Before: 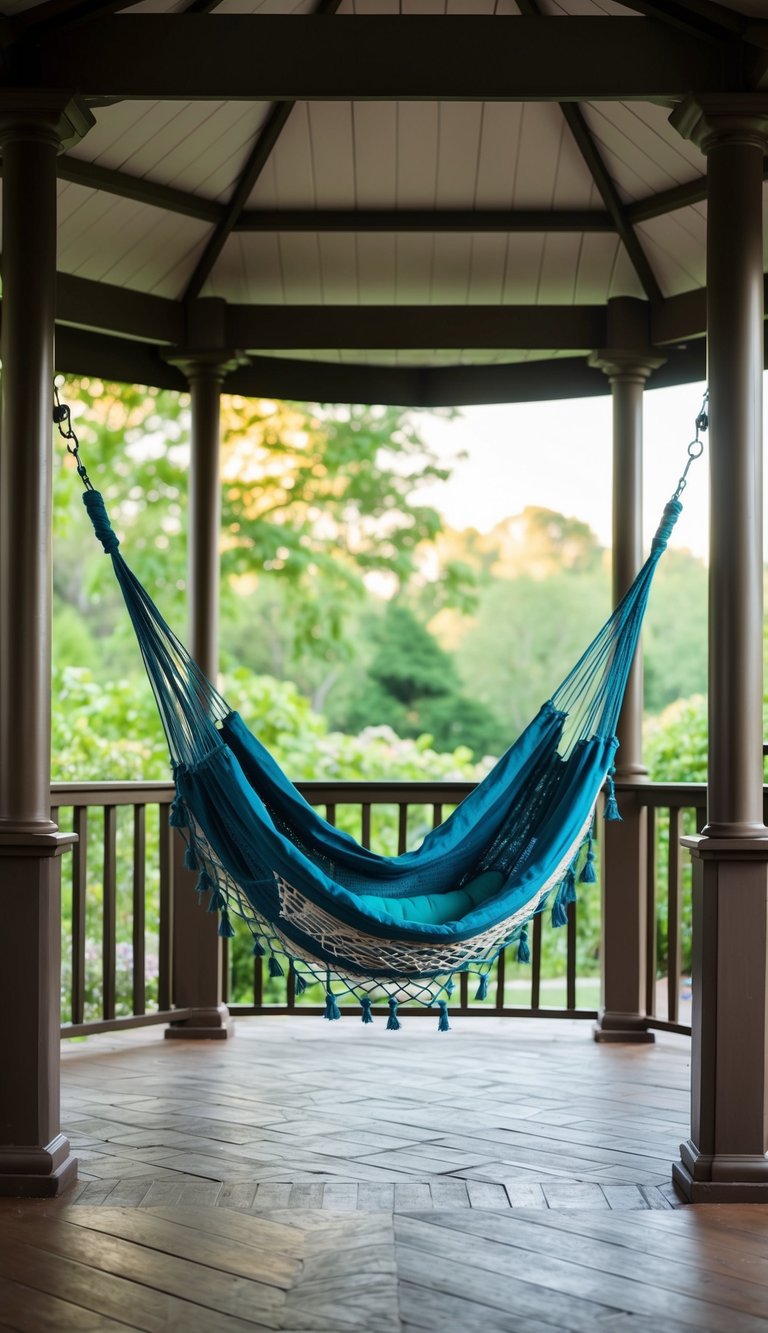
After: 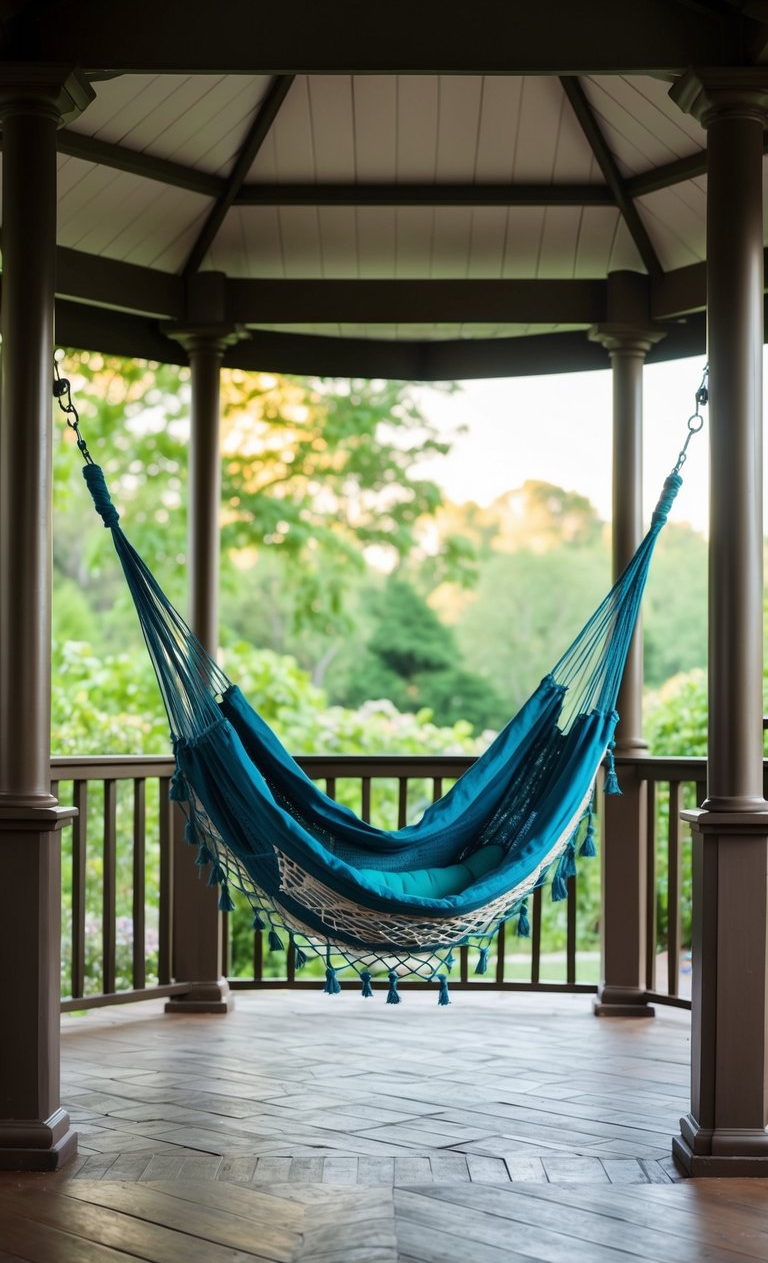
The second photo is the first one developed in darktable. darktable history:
crop and rotate: top 2.003%, bottom 3.223%
